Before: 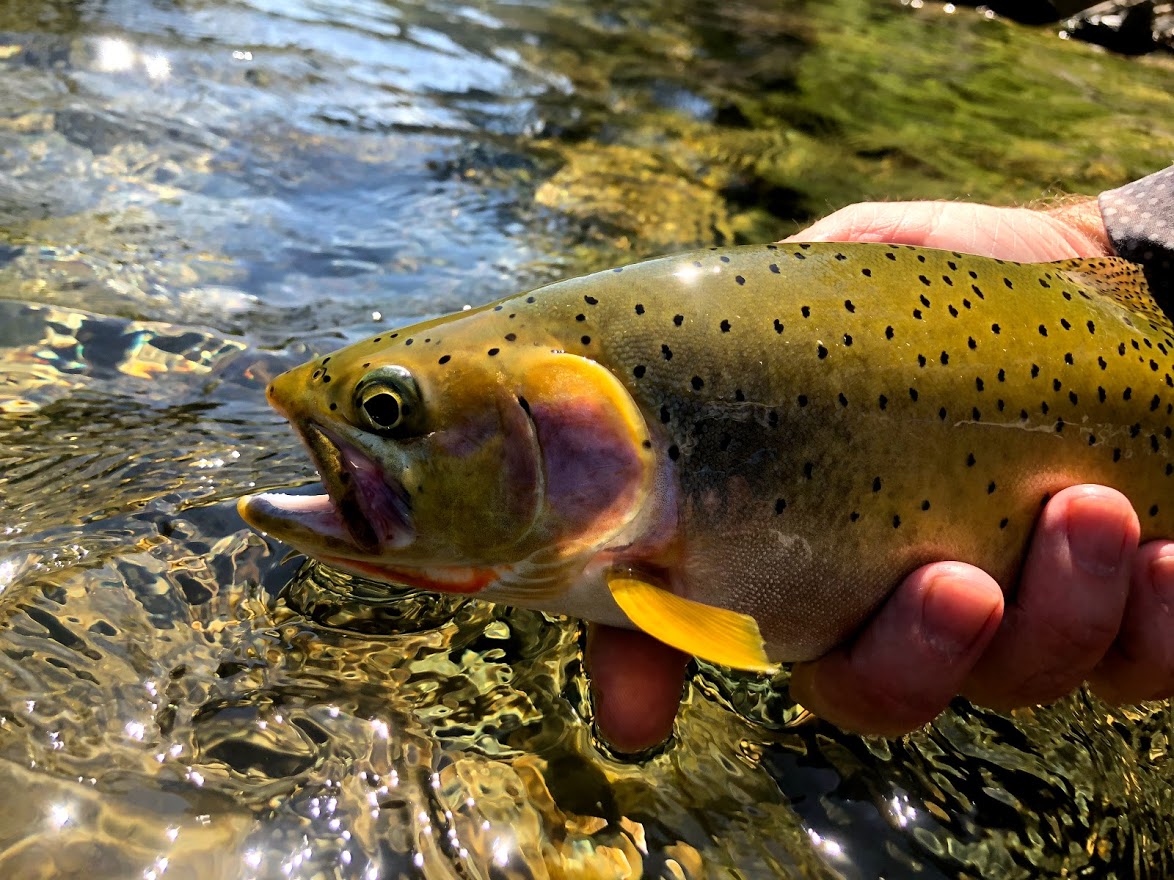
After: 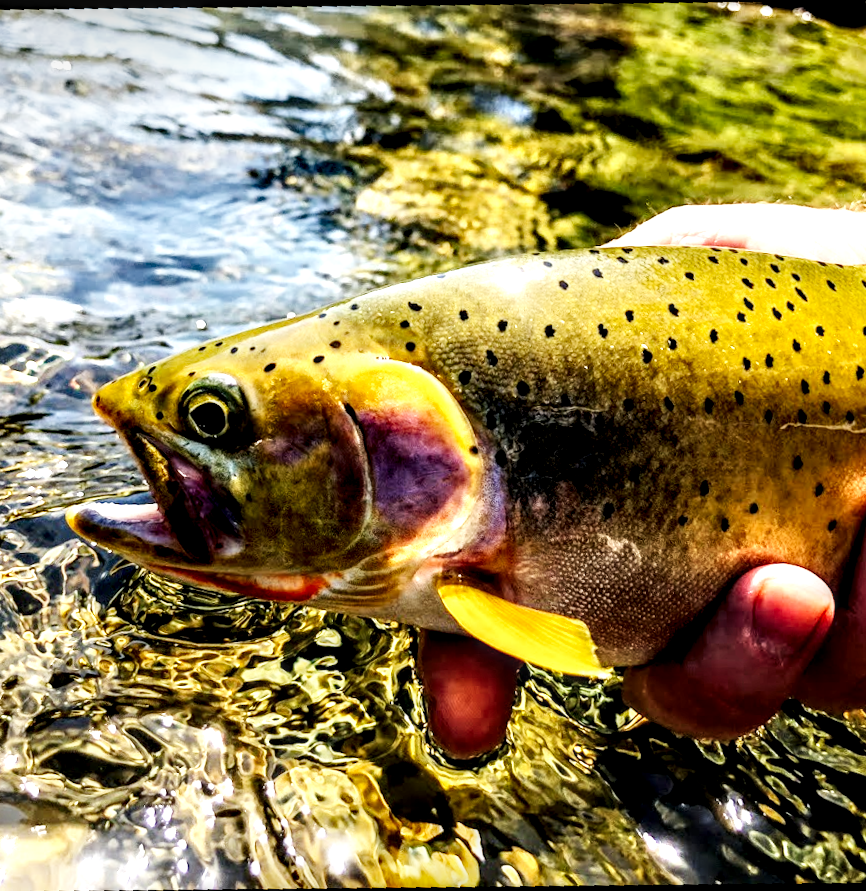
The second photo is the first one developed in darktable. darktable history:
local contrast: highlights 19%, detail 186%
rotate and perspective: rotation -4.2°, shear 0.006, automatic cropping off
base curve: curves: ch0 [(0, 0.003) (0.001, 0.002) (0.006, 0.004) (0.02, 0.022) (0.048, 0.086) (0.094, 0.234) (0.162, 0.431) (0.258, 0.629) (0.385, 0.8) (0.548, 0.918) (0.751, 0.988) (1, 1)], preserve colors none
crop and rotate: angle -3.27°, left 14.277%, top 0.028%, right 10.766%, bottom 0.028%
